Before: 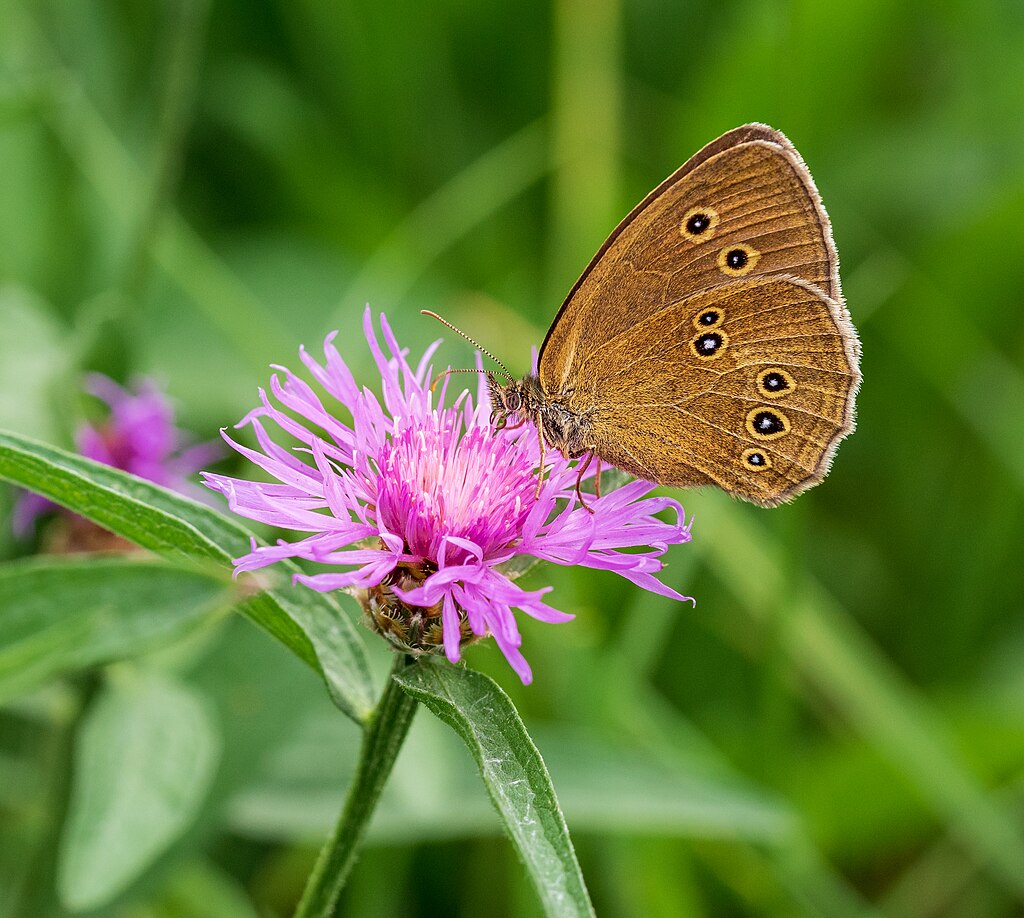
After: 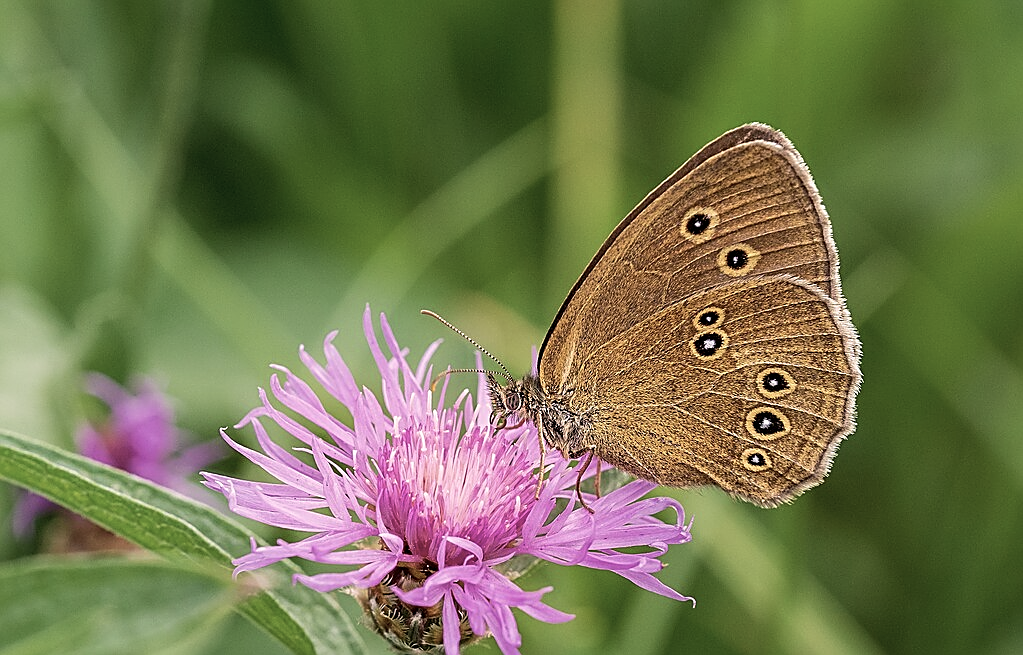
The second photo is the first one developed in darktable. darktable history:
sharpen: on, module defaults
color correction: highlights a* 5.59, highlights b* 5.24, saturation 0.68
crop: bottom 28.576%
